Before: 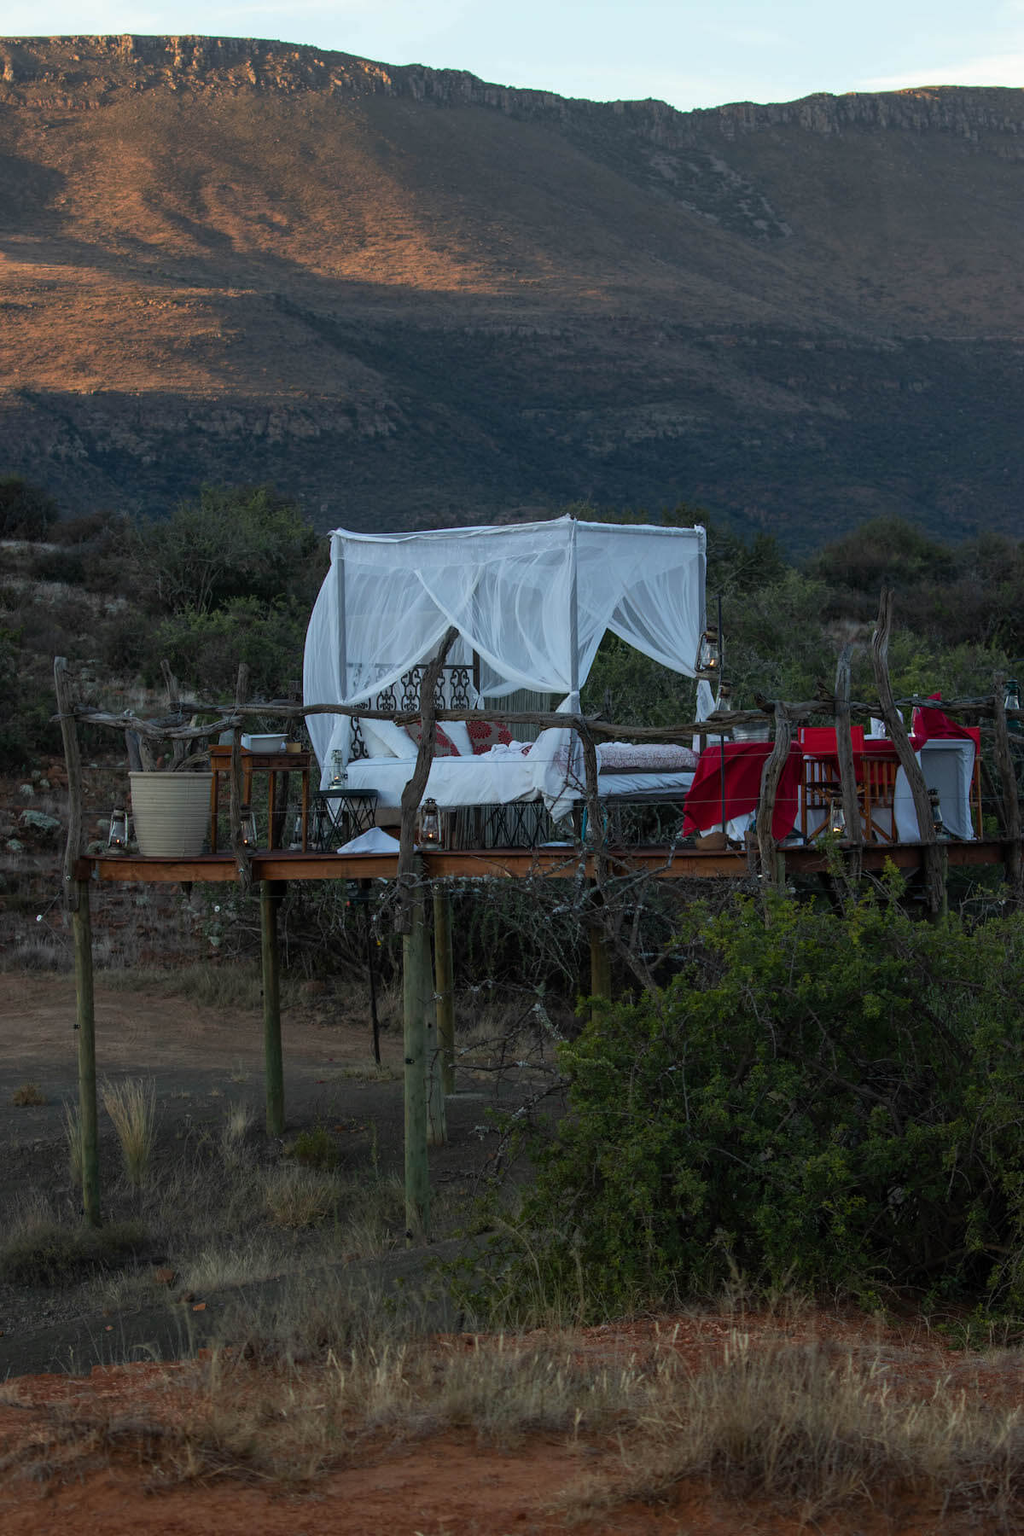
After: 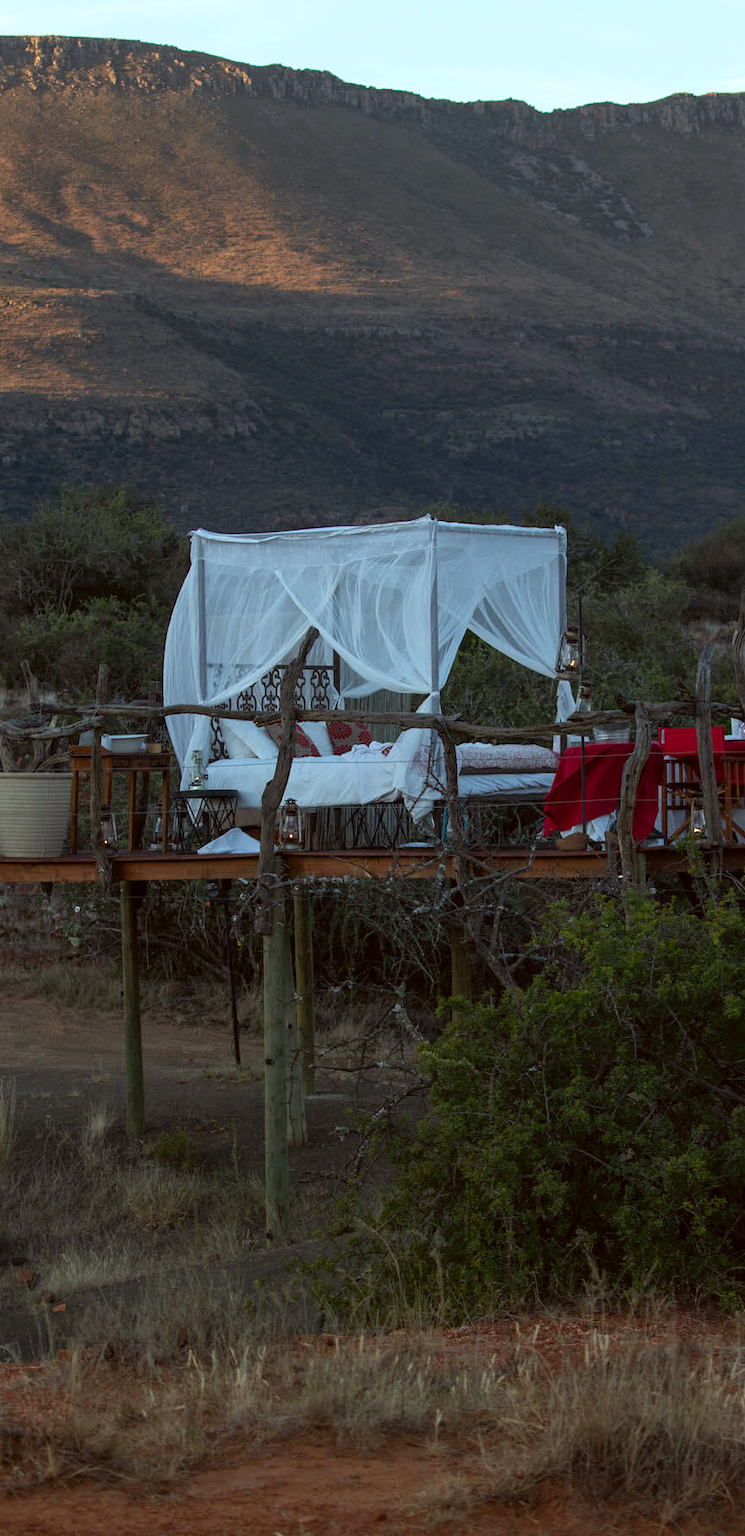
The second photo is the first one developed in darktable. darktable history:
color correction: highlights a* -5.07, highlights b* -3.4, shadows a* 4, shadows b* 4.38
crop: left 13.676%, top 0%, right 13.511%
exposure: compensate highlight preservation false
shadows and highlights: shadows 0.878, highlights 40.06
